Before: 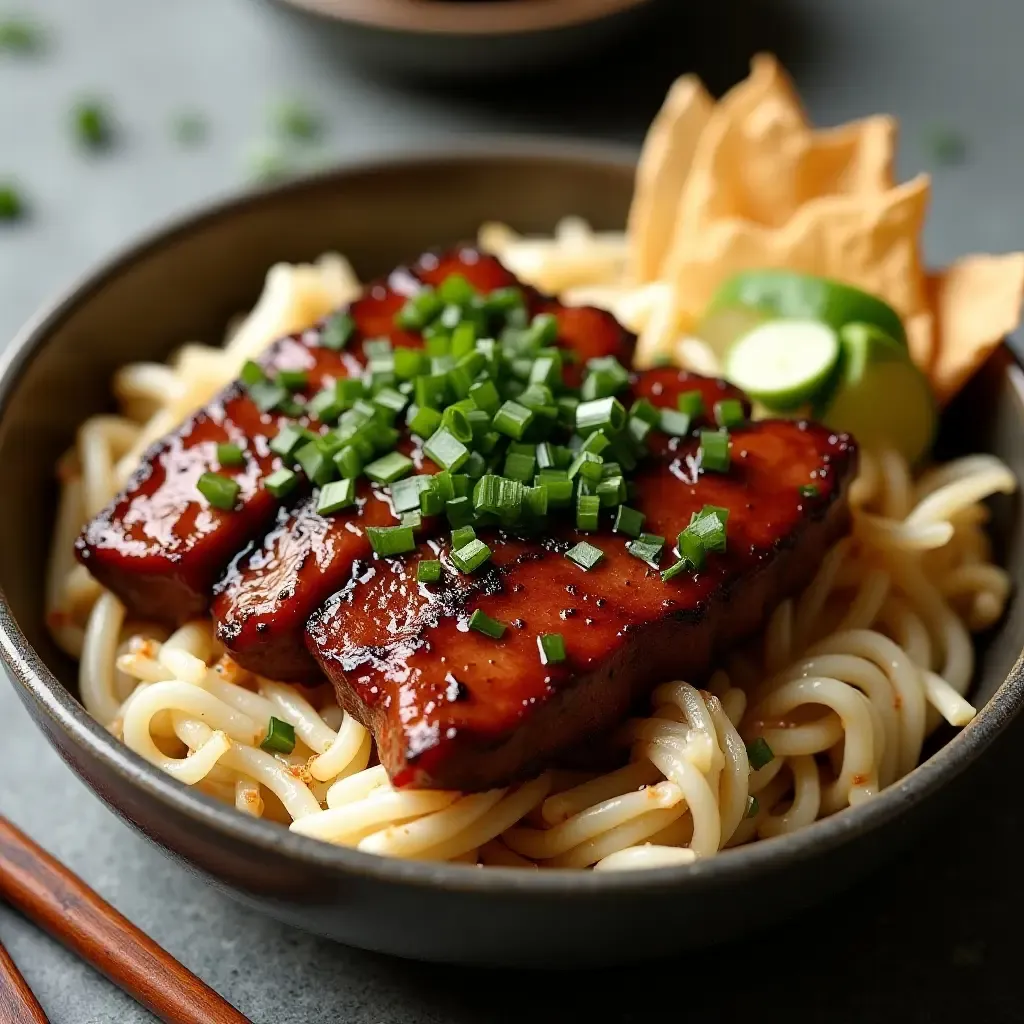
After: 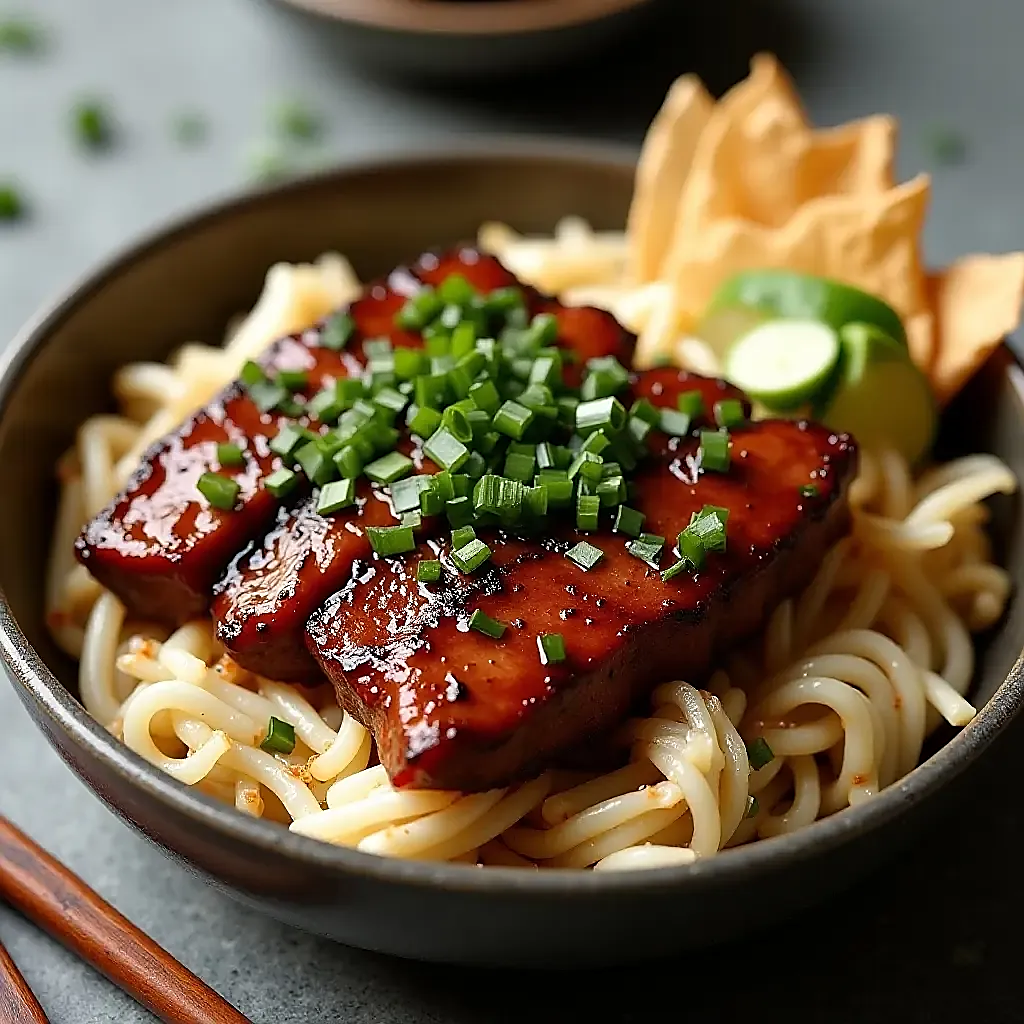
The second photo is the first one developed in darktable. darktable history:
sharpen: radius 1.348, amount 1.236, threshold 0.778
